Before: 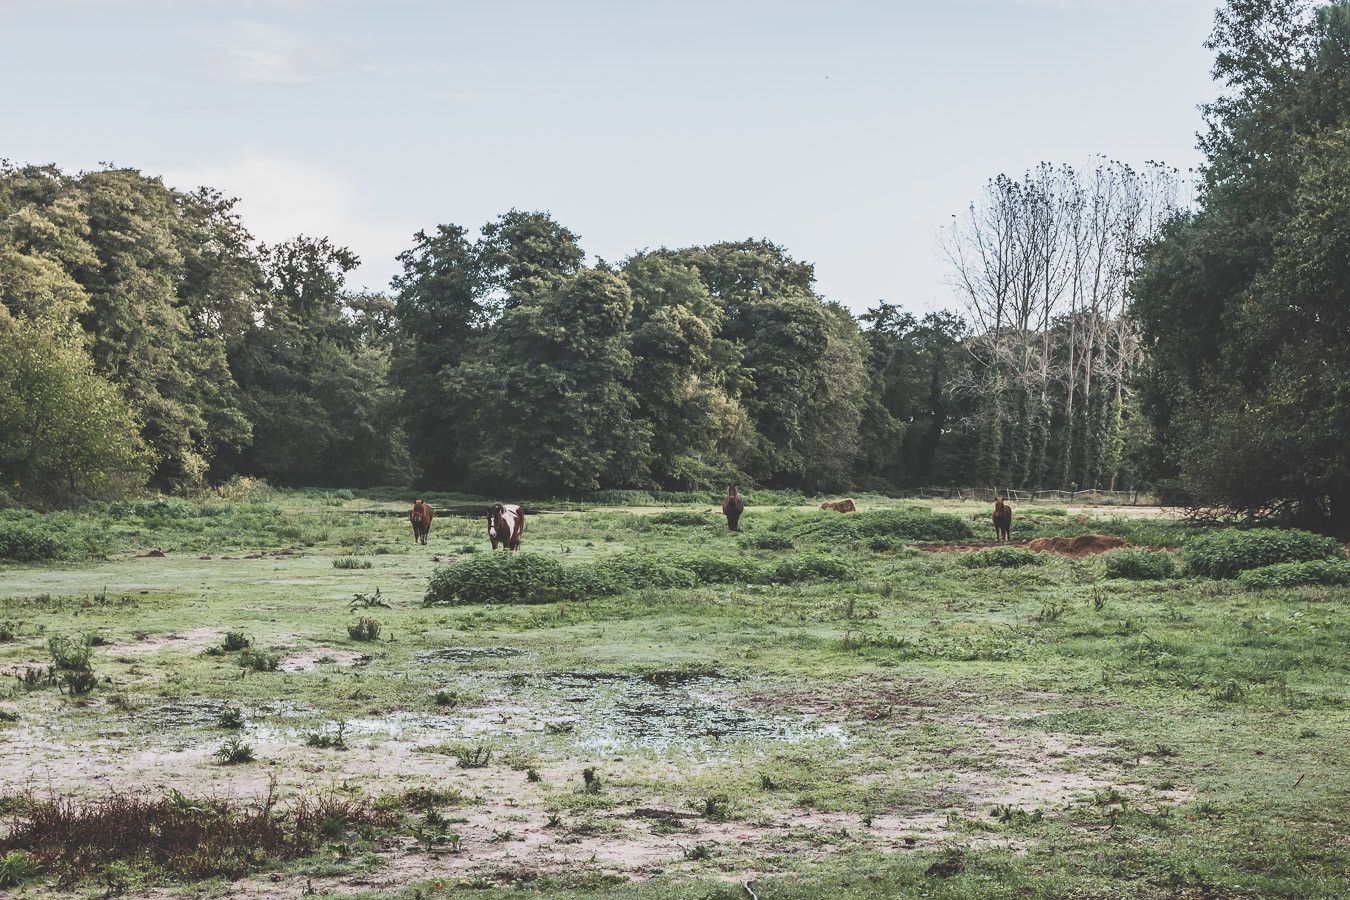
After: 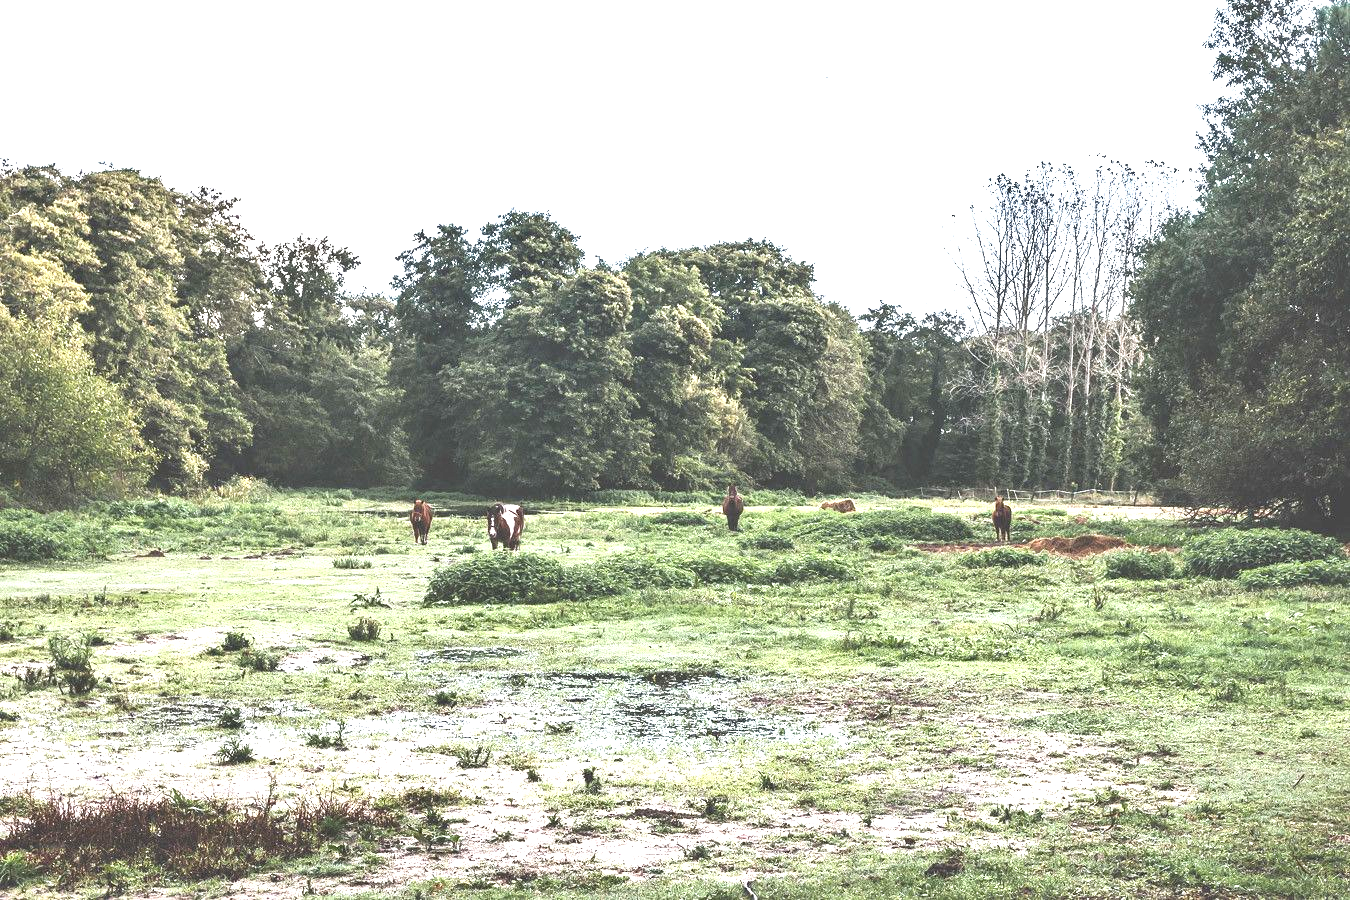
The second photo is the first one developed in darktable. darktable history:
exposure: exposure 1.219 EV, compensate highlight preservation false
shadows and highlights: shadows 37.82, highlights -28.15, soften with gaussian
